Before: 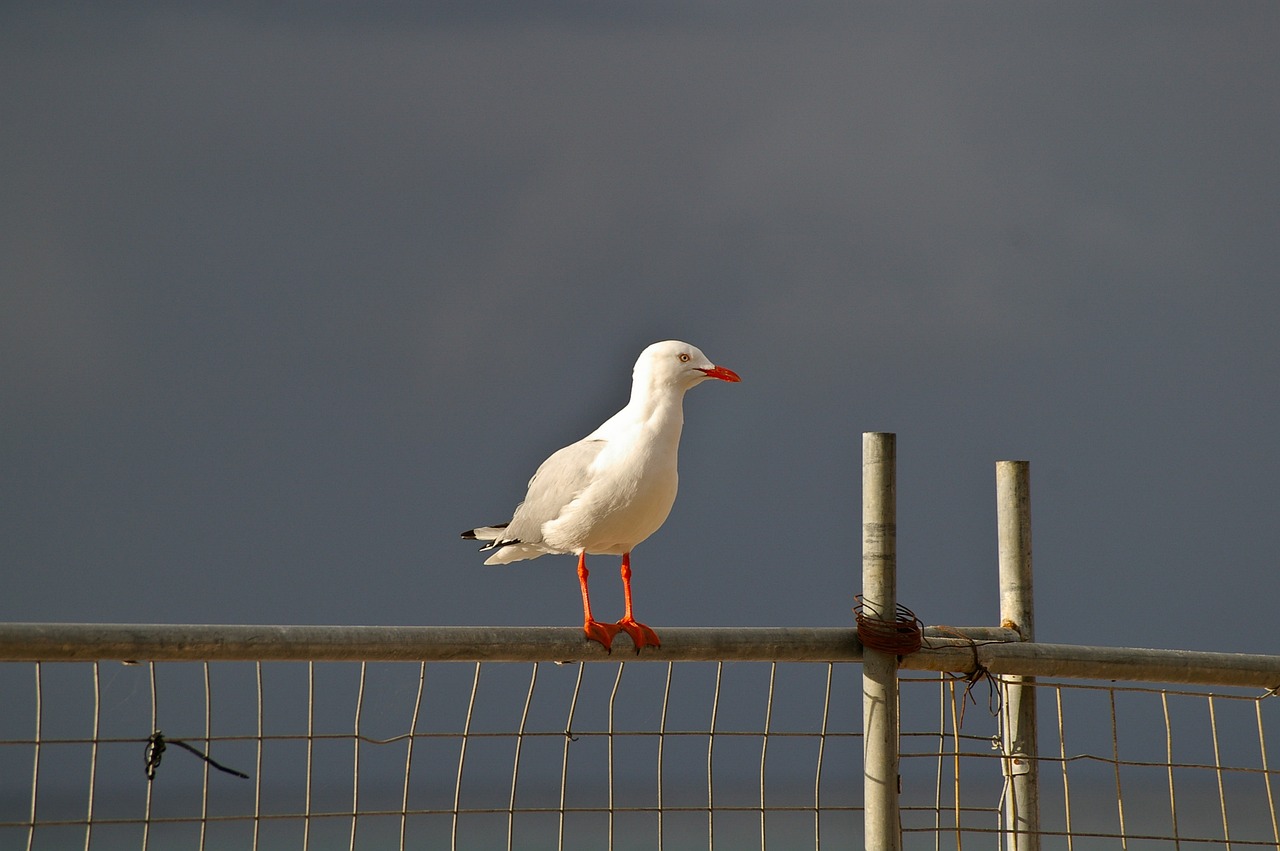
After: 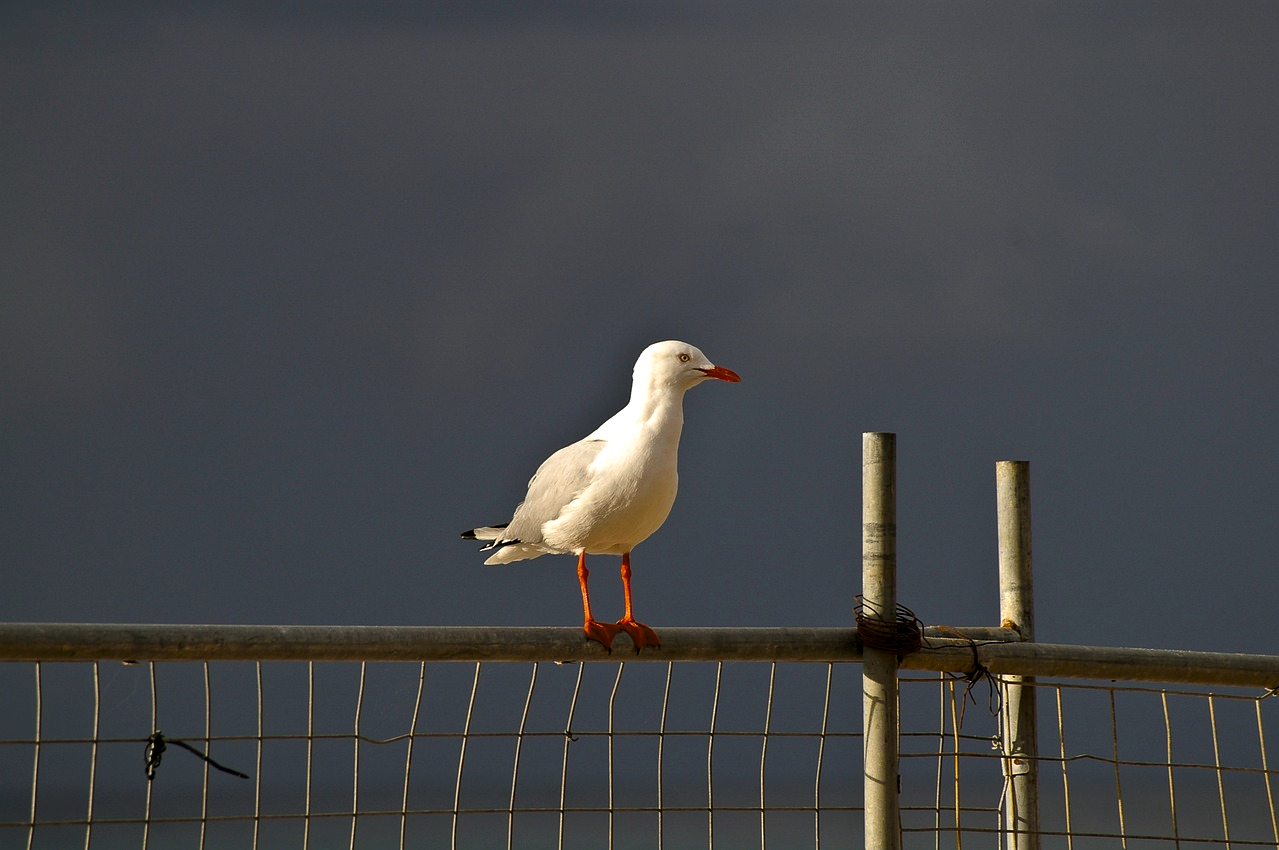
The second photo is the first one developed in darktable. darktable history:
crop: left 0.052%
color balance rgb: perceptual saturation grading › global saturation 31.188%
levels: levels [0.029, 0.545, 0.971]
